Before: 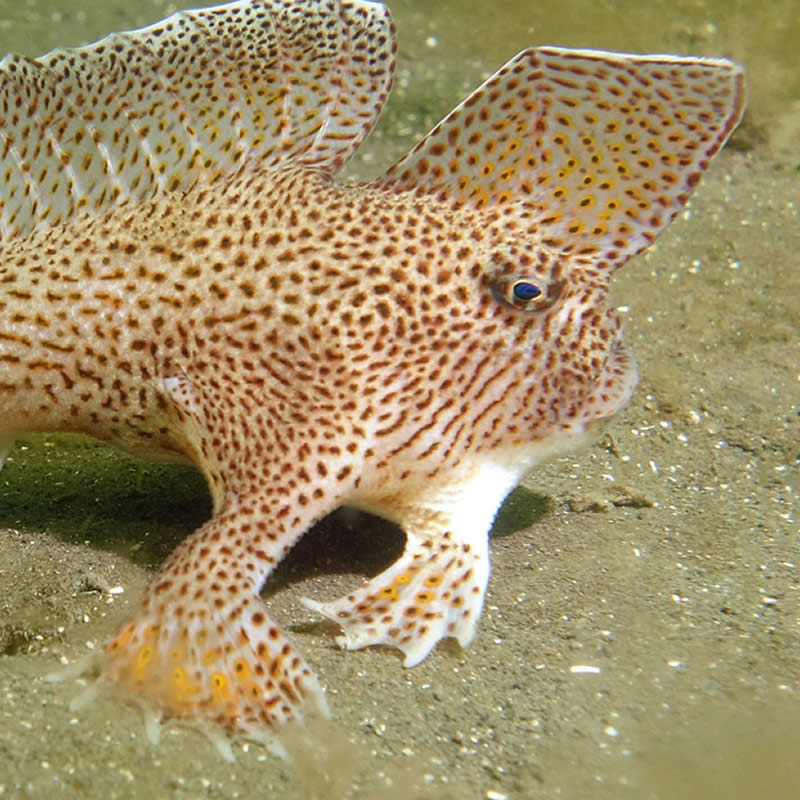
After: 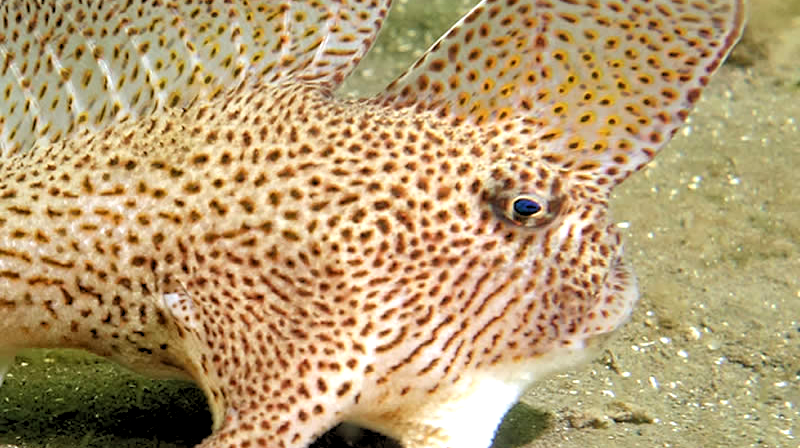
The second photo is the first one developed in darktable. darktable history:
rgb levels: levels [[0.013, 0.434, 0.89], [0, 0.5, 1], [0, 0.5, 1]]
exposure: exposure 0.127 EV, compensate highlight preservation false
crop and rotate: top 10.605%, bottom 33.274%
contrast equalizer: y [[0.526, 0.53, 0.532, 0.532, 0.53, 0.525], [0.5 ×6], [0.5 ×6], [0 ×6], [0 ×6]]
